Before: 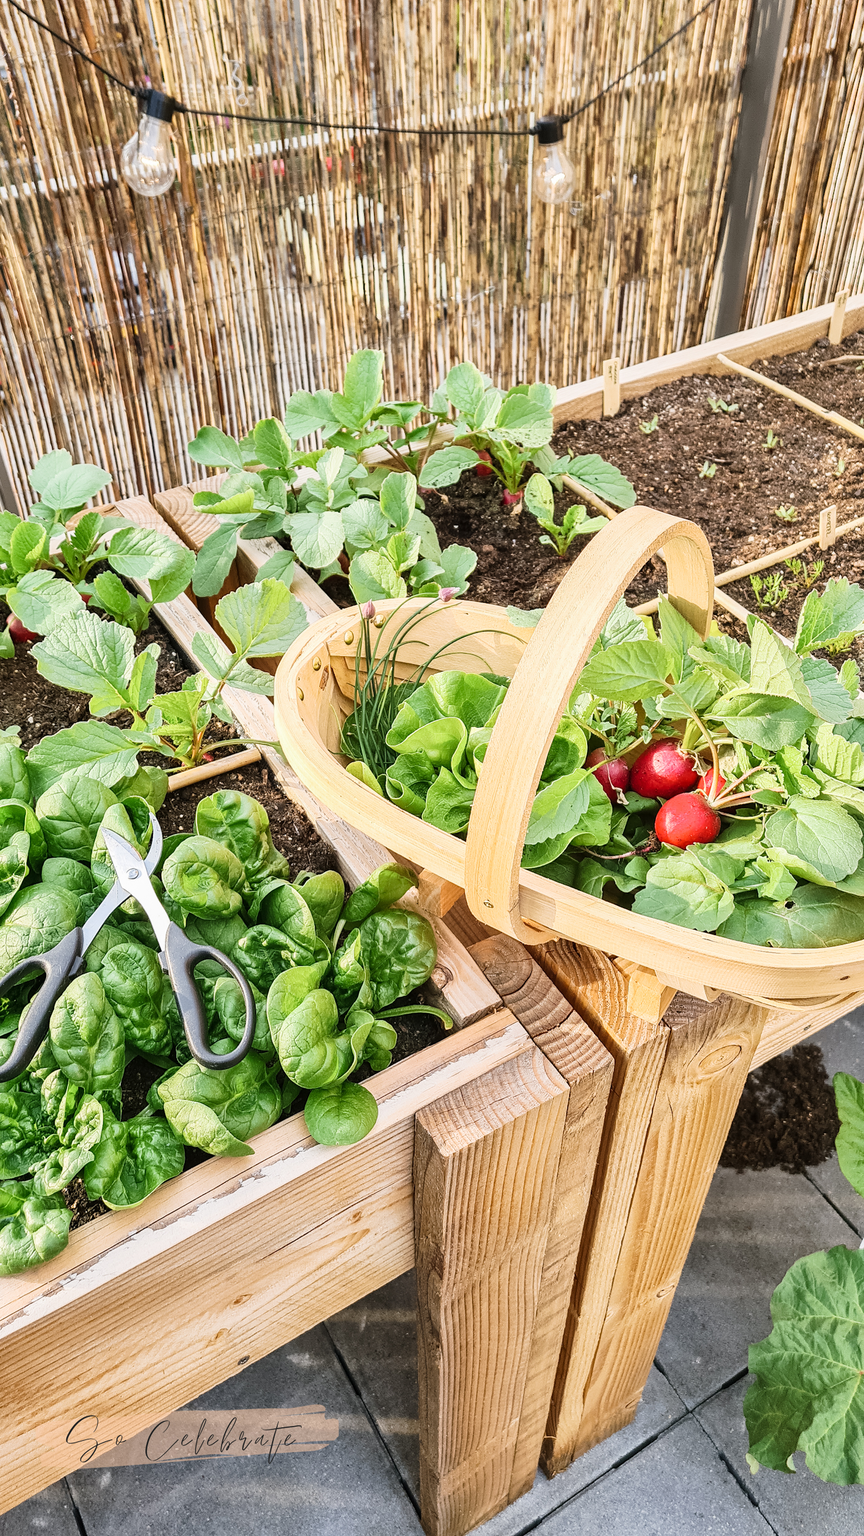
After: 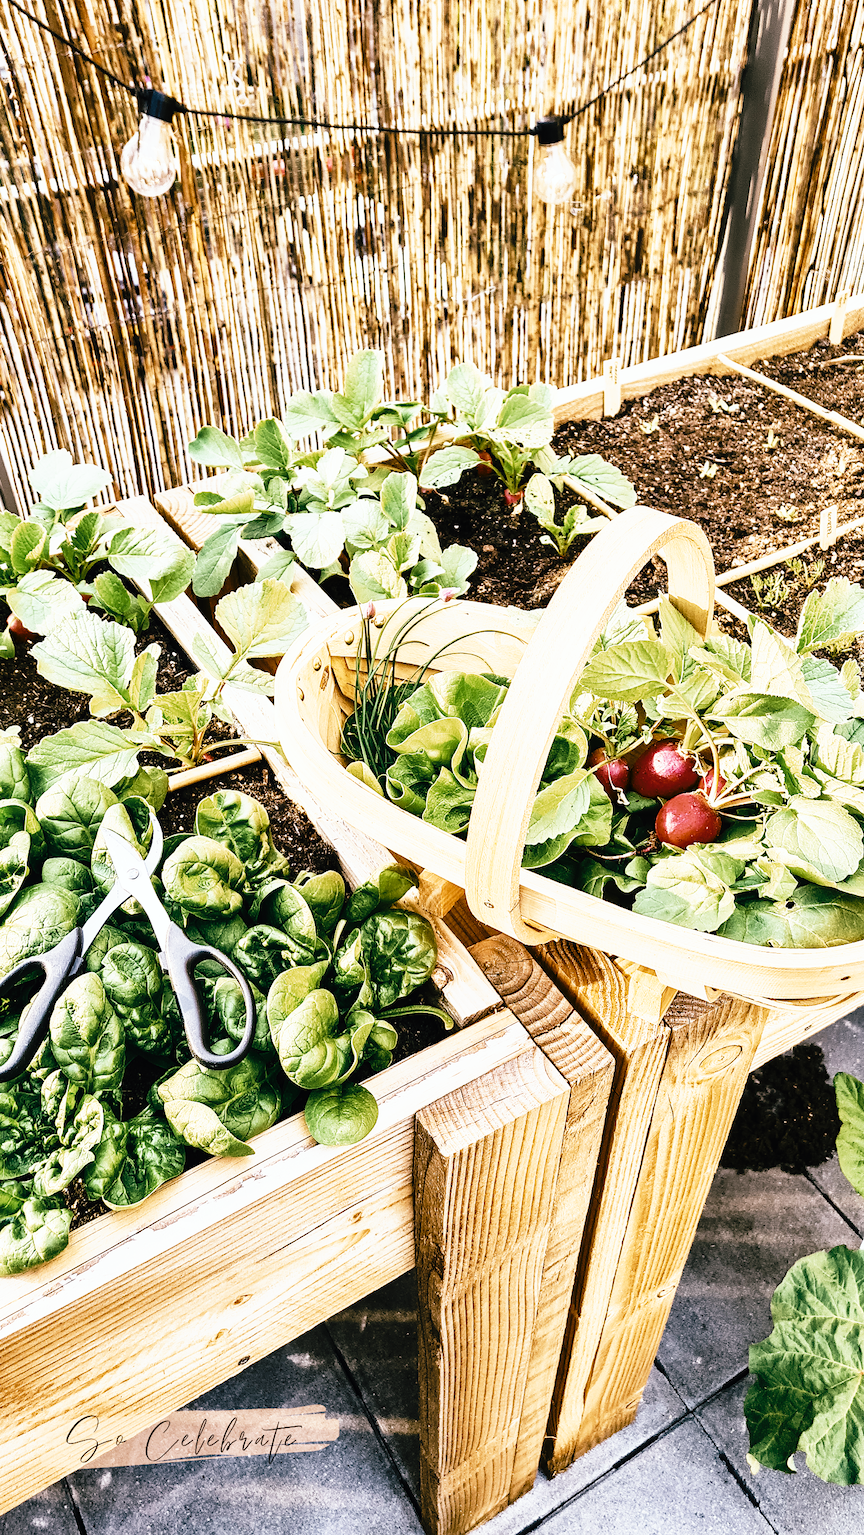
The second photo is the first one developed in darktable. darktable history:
tone curve: curves: ch0 [(0, 0) (0.003, 0.003) (0.011, 0.006) (0.025, 0.01) (0.044, 0.015) (0.069, 0.02) (0.1, 0.027) (0.136, 0.036) (0.177, 0.05) (0.224, 0.07) (0.277, 0.12) (0.335, 0.208) (0.399, 0.334) (0.468, 0.473) (0.543, 0.636) (0.623, 0.795) (0.709, 0.907) (0.801, 0.97) (0.898, 0.989) (1, 1)], preserve colors none
color look up table: target L [83.43, 93.94, 70.31, 53.95, 64.65, 63.52, 64.66, 69.5, 47.44, 39.23, 38.37, 30.21, 21.08, 4.522, 200.02, 82.64, 68.54, 59.7, 52.48, 49.49, 41.58, 37.49, 35.54, 31.47, 31.43, 15.68, 84.35, 69.21, 69.55, 54.91, 41.43, 50.13, 45.9, 41.59, 36, 32.7, 33.41, 34.55, 27.67, 27.36, 30.19, 6.124, 93.48, 54.73, 77.14, 73.08, 50.42, 49.34, 34.94], target a [-0.604, -7.218, -1.818, -16.18, 1.68, -23.55, -14.96, -4.564, -23.69, -11.26, -7.519, -16.54, -23.69, -1.004, 0, 3.375, 4.995, 11.75, 5.916, 19.69, 34.11, 26.91, 1.91, 17.41, 17.89, -0.706, 7.163, 16.6, 17.97, -8.412, 34.49, 31.18, 40.47, 27.74, 30.66, 26.96, -0.127, -1.895, 22.75, -4.21, -0.198, 3.697, -22.73, -14.66, -10.38, -16.22, -11.8, -12.6, -4.636], target b [16.43, 17.82, 38.82, -6.848, 40.02, -11.36, 20.35, 22.74, 22.15, -4.145, 9.084, 8.207, 9.483, -3.218, 0, 7.773, 35.18, 12.33, 31.03, 30.8, 3.911, 30.86, 30.34, 33.58, 36.87, 3.923, -3.057, -5.652, -15.72, -22.38, -16.75, -15.67, -26.42, 1.15, -25.47, -5.094, -17.27, -15.73, -23.77, -12.82, -15.33, -13.14, -9.985, -11.52, -15.38, -10.08, -11.47, -9.509, -9.39], num patches 49
